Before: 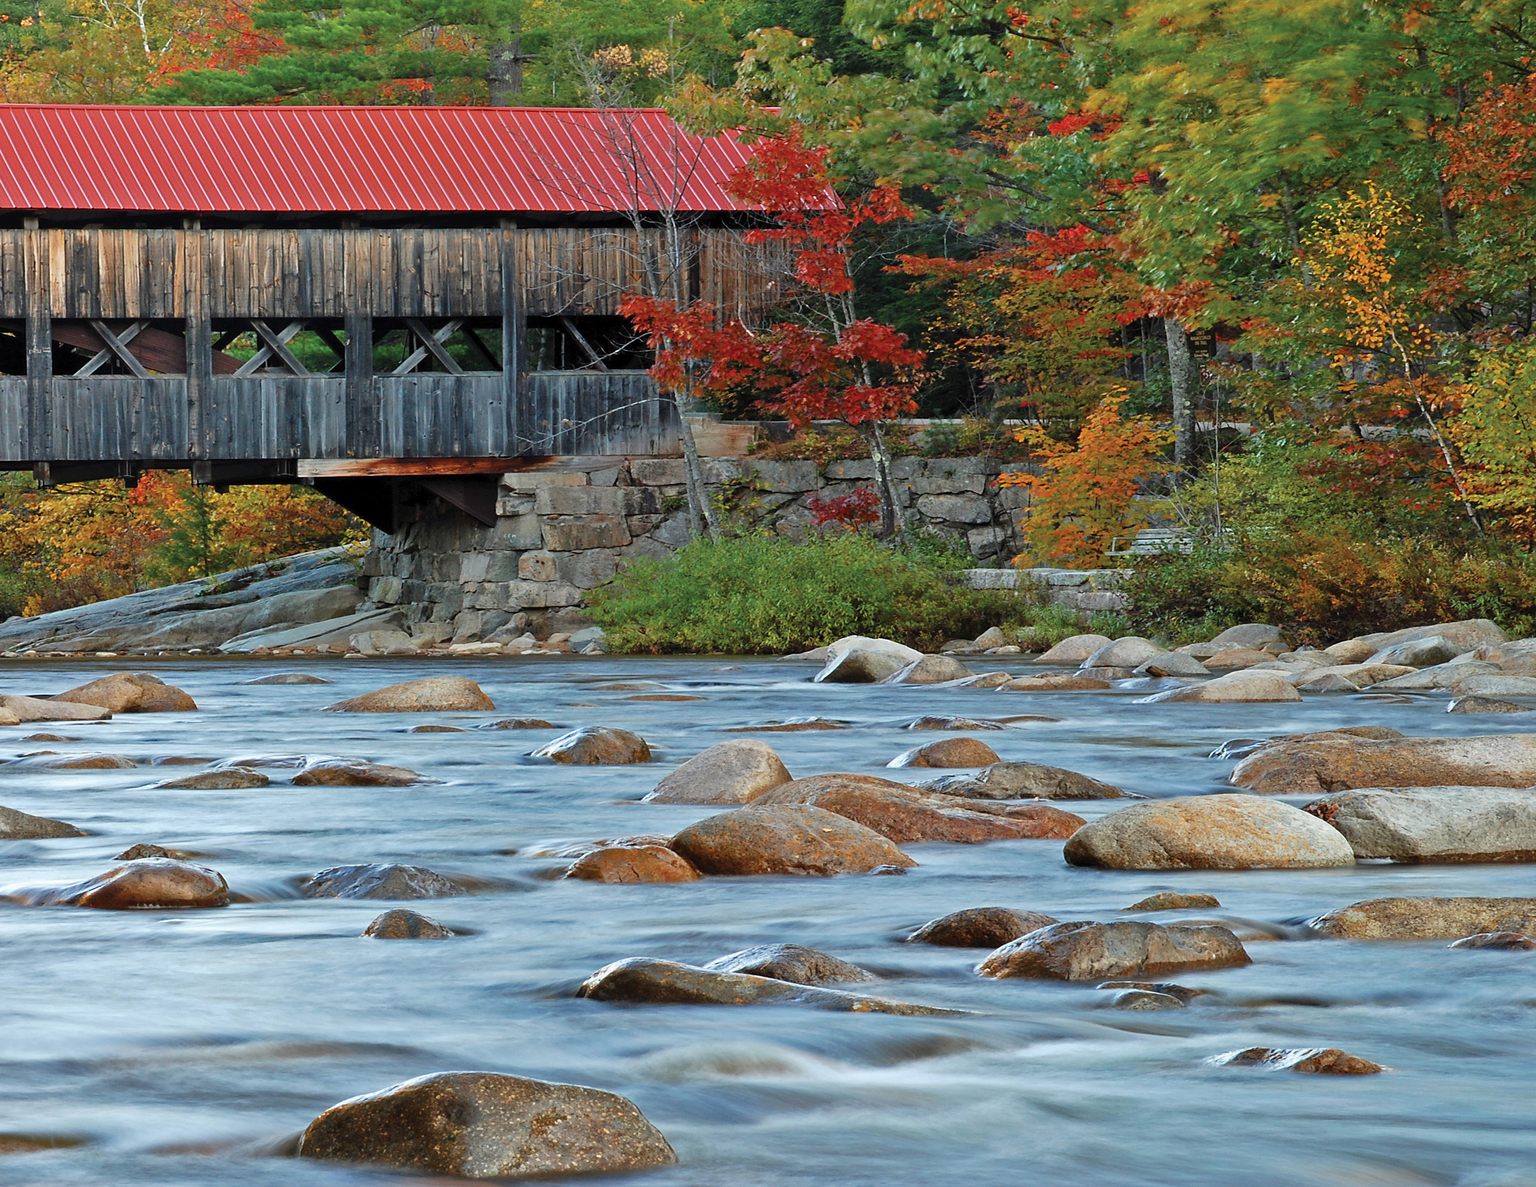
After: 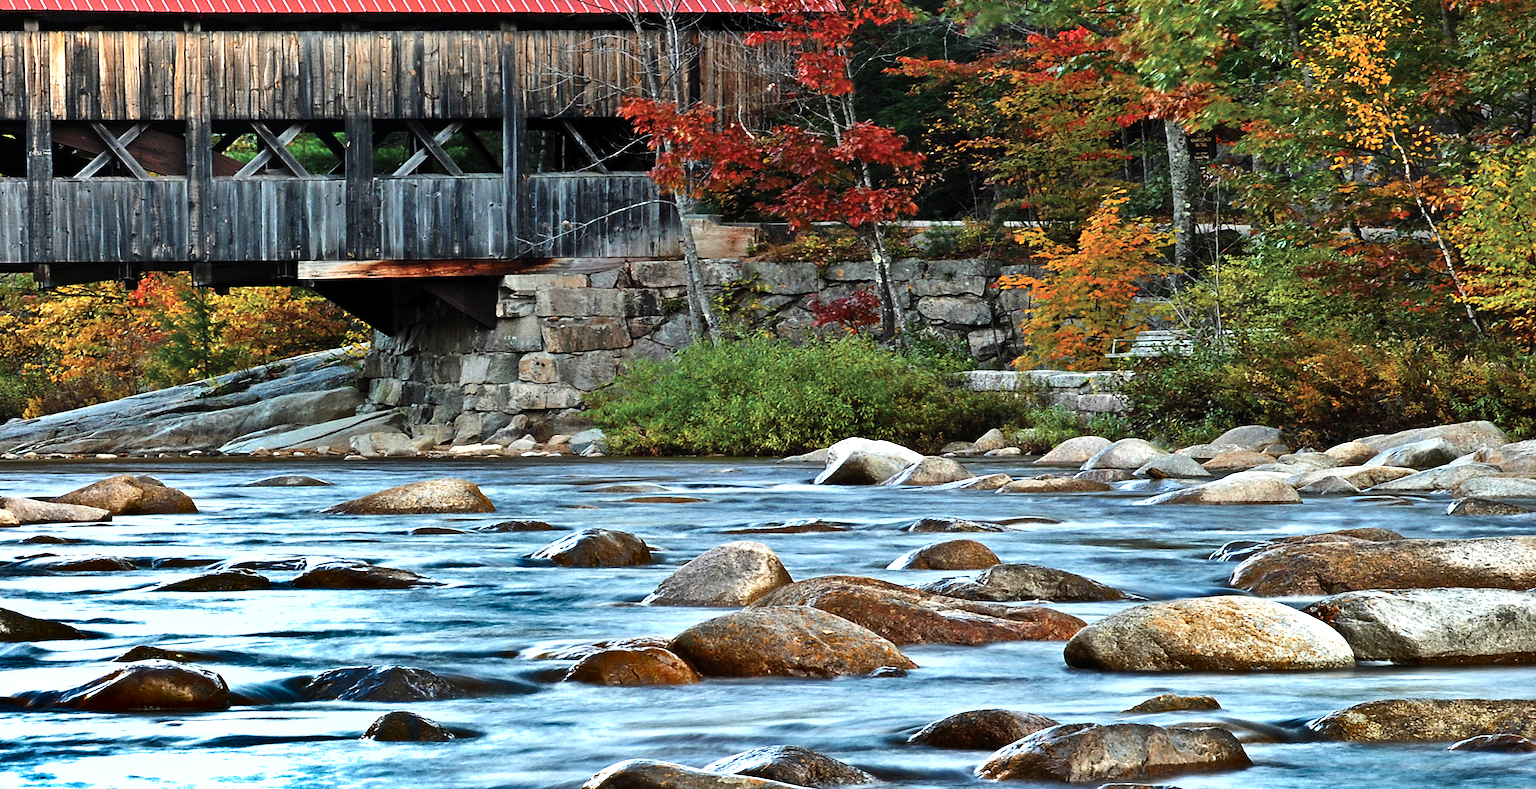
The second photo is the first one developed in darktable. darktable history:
crop: top 16.727%, bottom 16.727%
tone equalizer: -8 EV -1.08 EV, -7 EV -1.01 EV, -6 EV -0.867 EV, -5 EV -0.578 EV, -3 EV 0.578 EV, -2 EV 0.867 EV, -1 EV 1.01 EV, +0 EV 1.08 EV, edges refinement/feathering 500, mask exposure compensation -1.57 EV, preserve details no
shadows and highlights: shadows 20.91, highlights -82.73, soften with gaussian
